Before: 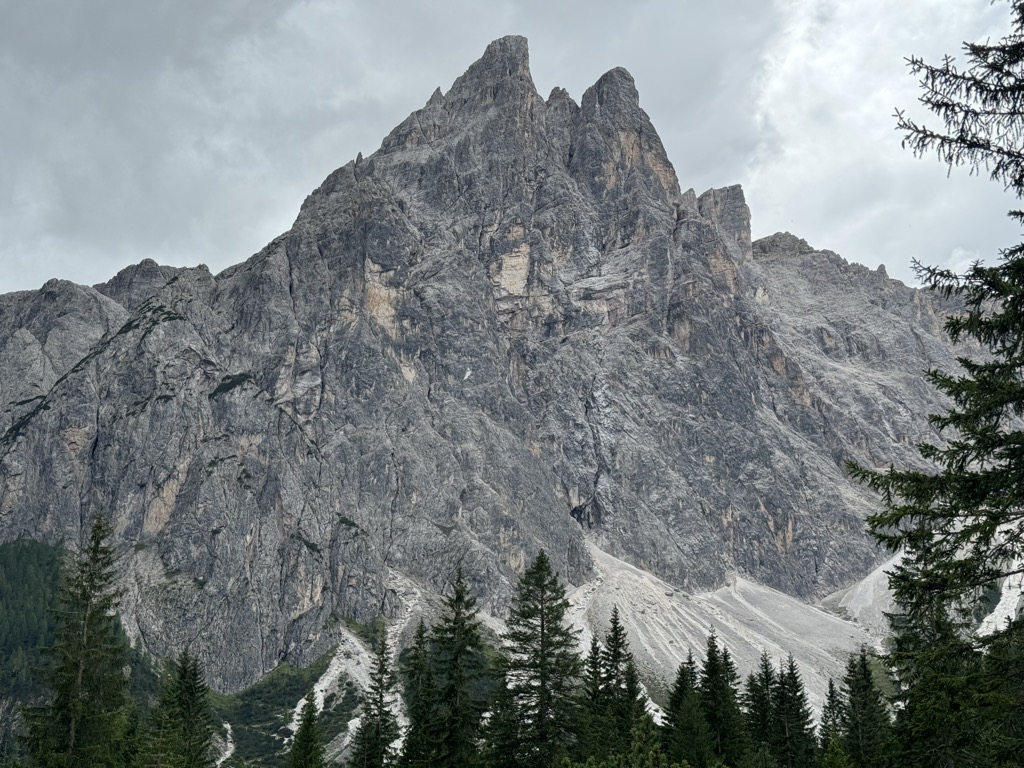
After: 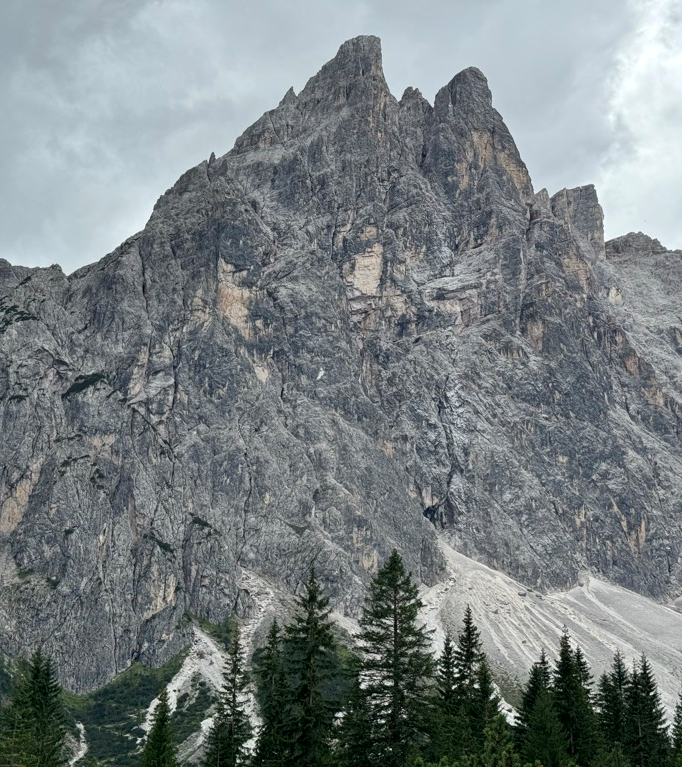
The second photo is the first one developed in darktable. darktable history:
local contrast: mode bilateral grid, contrast 20, coarseness 50, detail 120%, midtone range 0.2
crop and rotate: left 14.436%, right 18.898%
